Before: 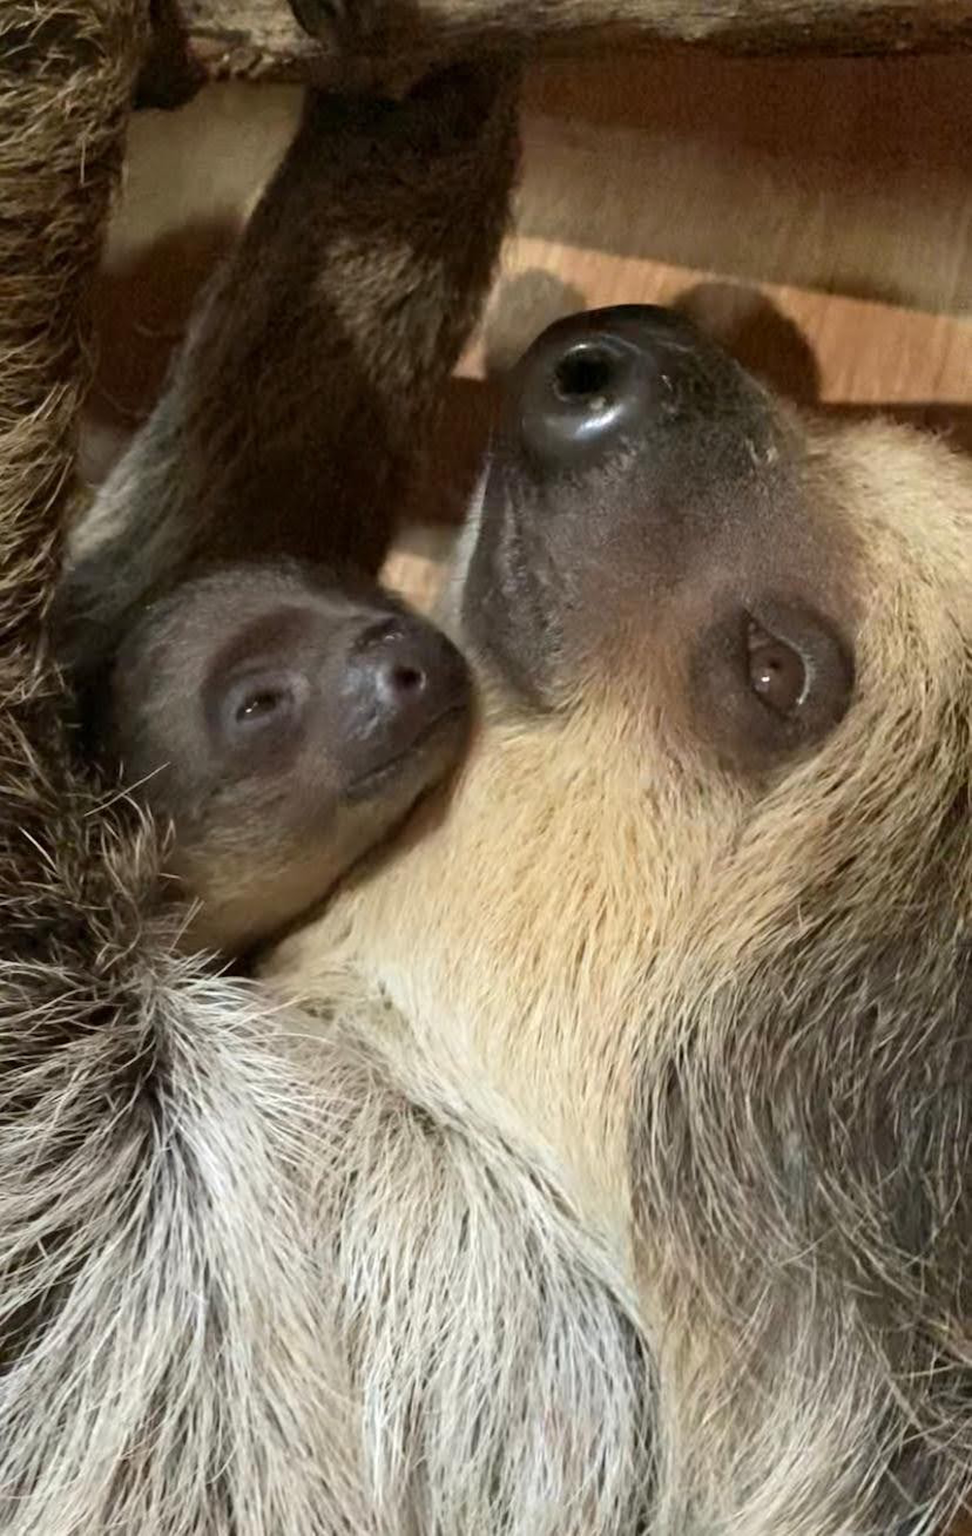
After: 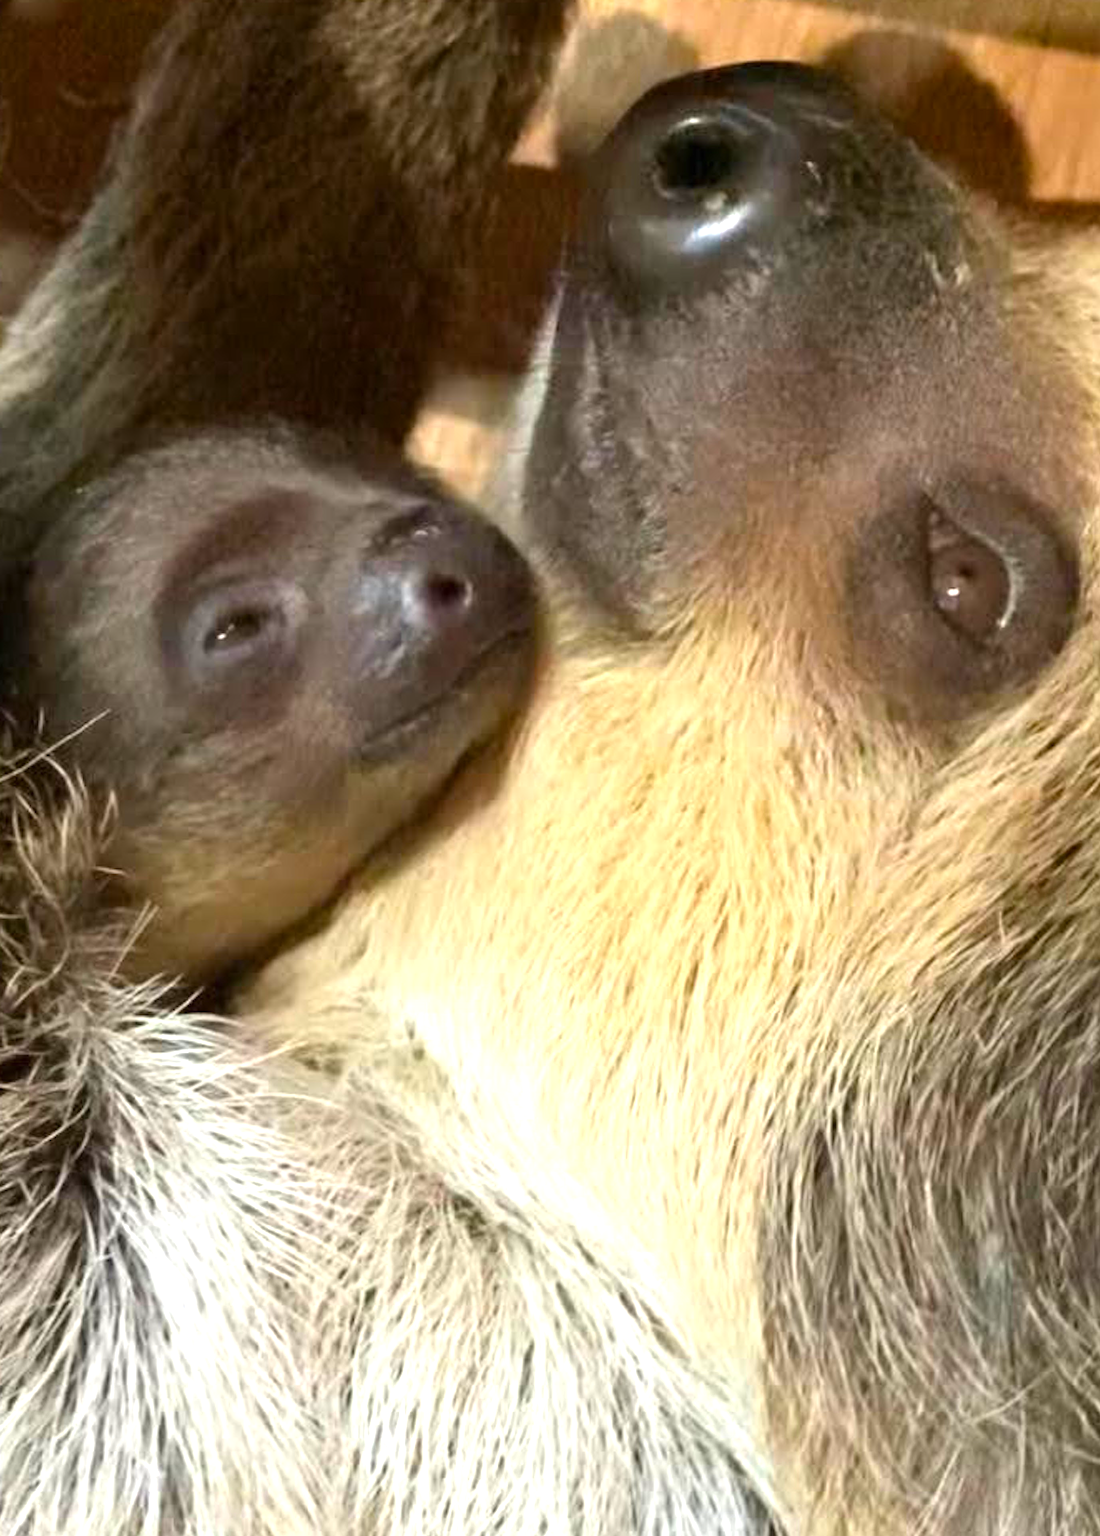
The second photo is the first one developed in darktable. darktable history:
exposure: black level correction 0, exposure 0.702 EV, compensate highlight preservation false
color balance rgb: linear chroma grading › global chroma 19.451%, perceptual saturation grading › global saturation 0.199%, global vibrance 20%
crop: left 9.509%, top 17.028%, right 10.534%, bottom 12.358%
